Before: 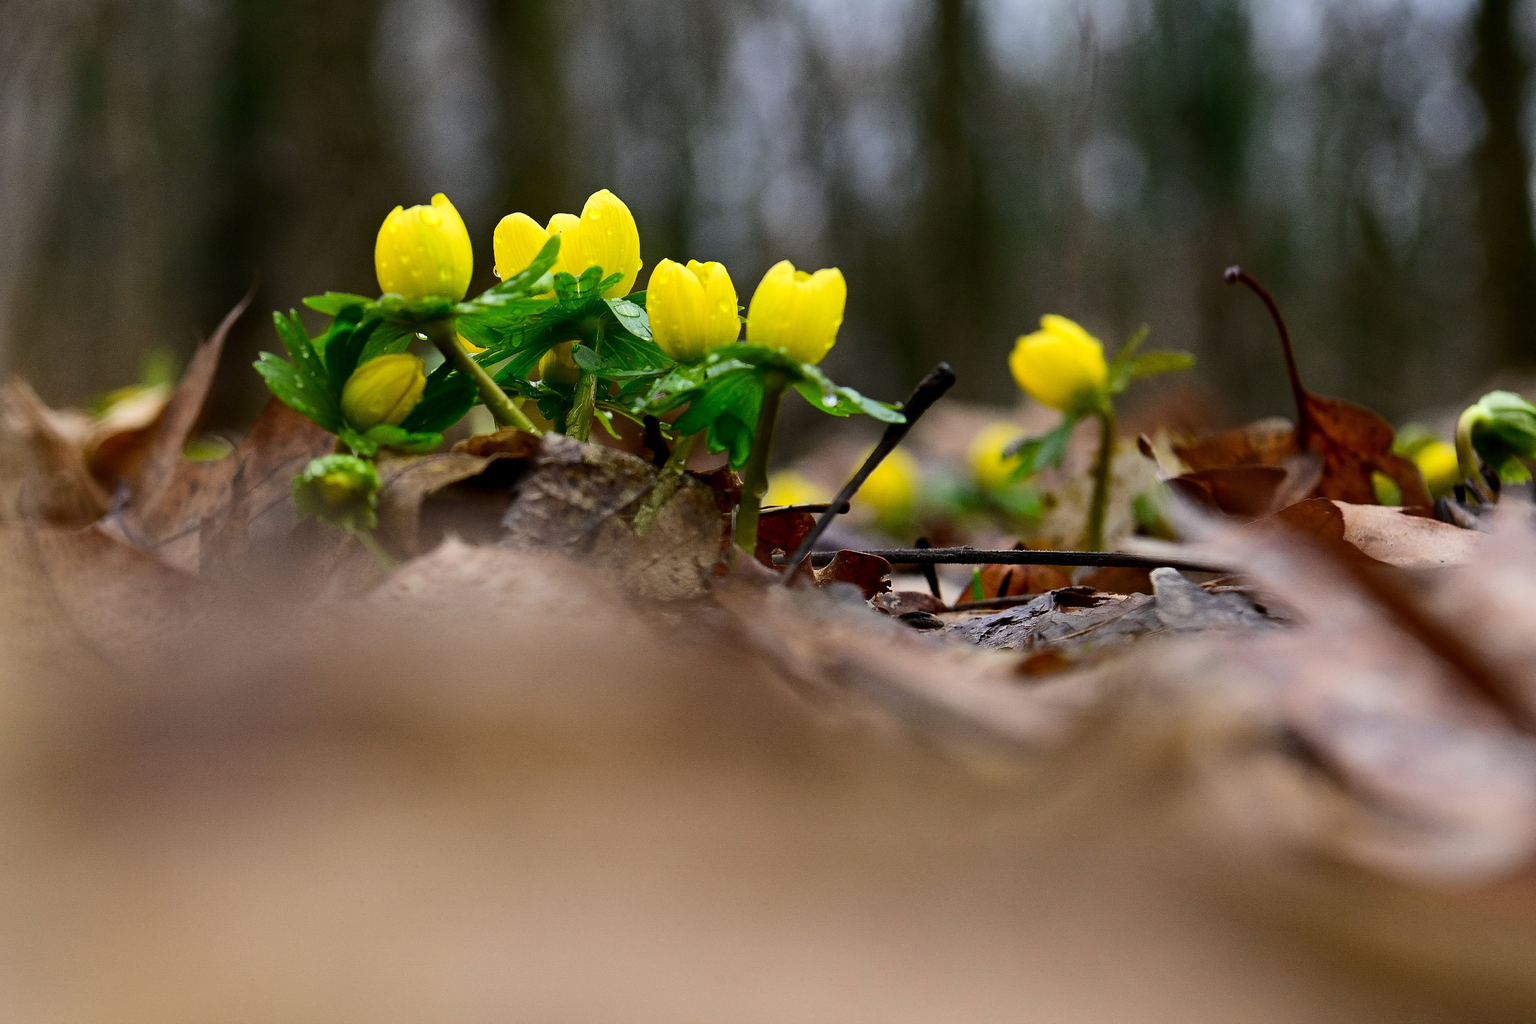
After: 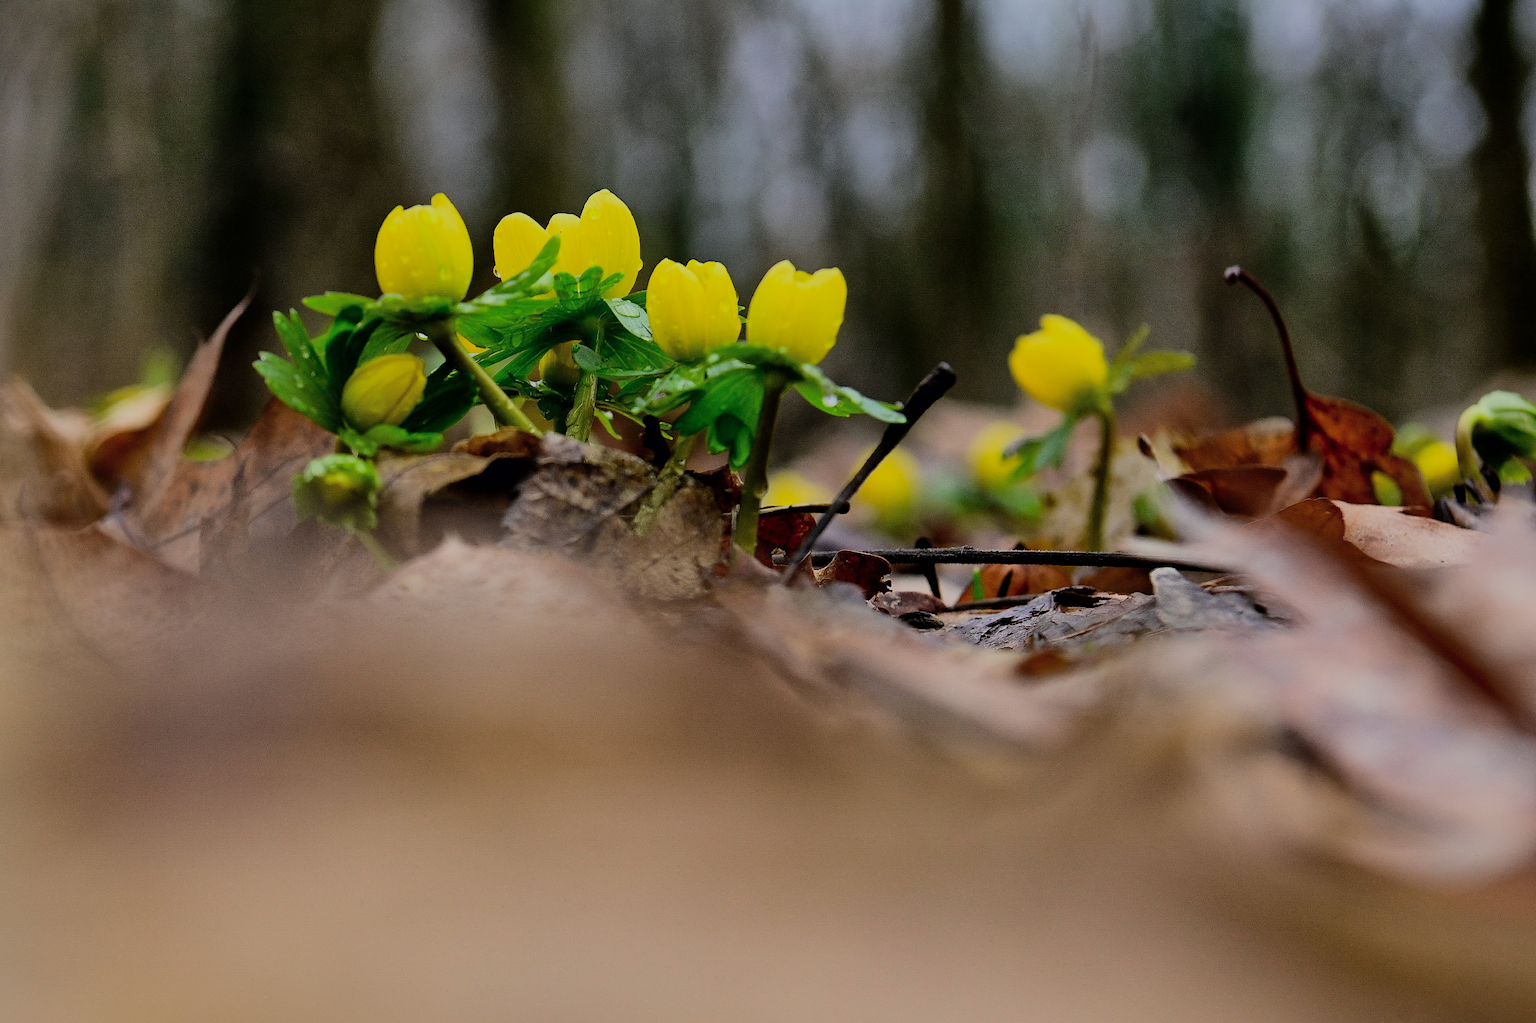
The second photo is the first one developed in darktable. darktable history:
shadows and highlights: on, module defaults
filmic rgb: black relative exposure -7.65 EV, white relative exposure 4.56 EV, threshold 5.95 EV, hardness 3.61, color science v6 (2022), enable highlight reconstruction true
